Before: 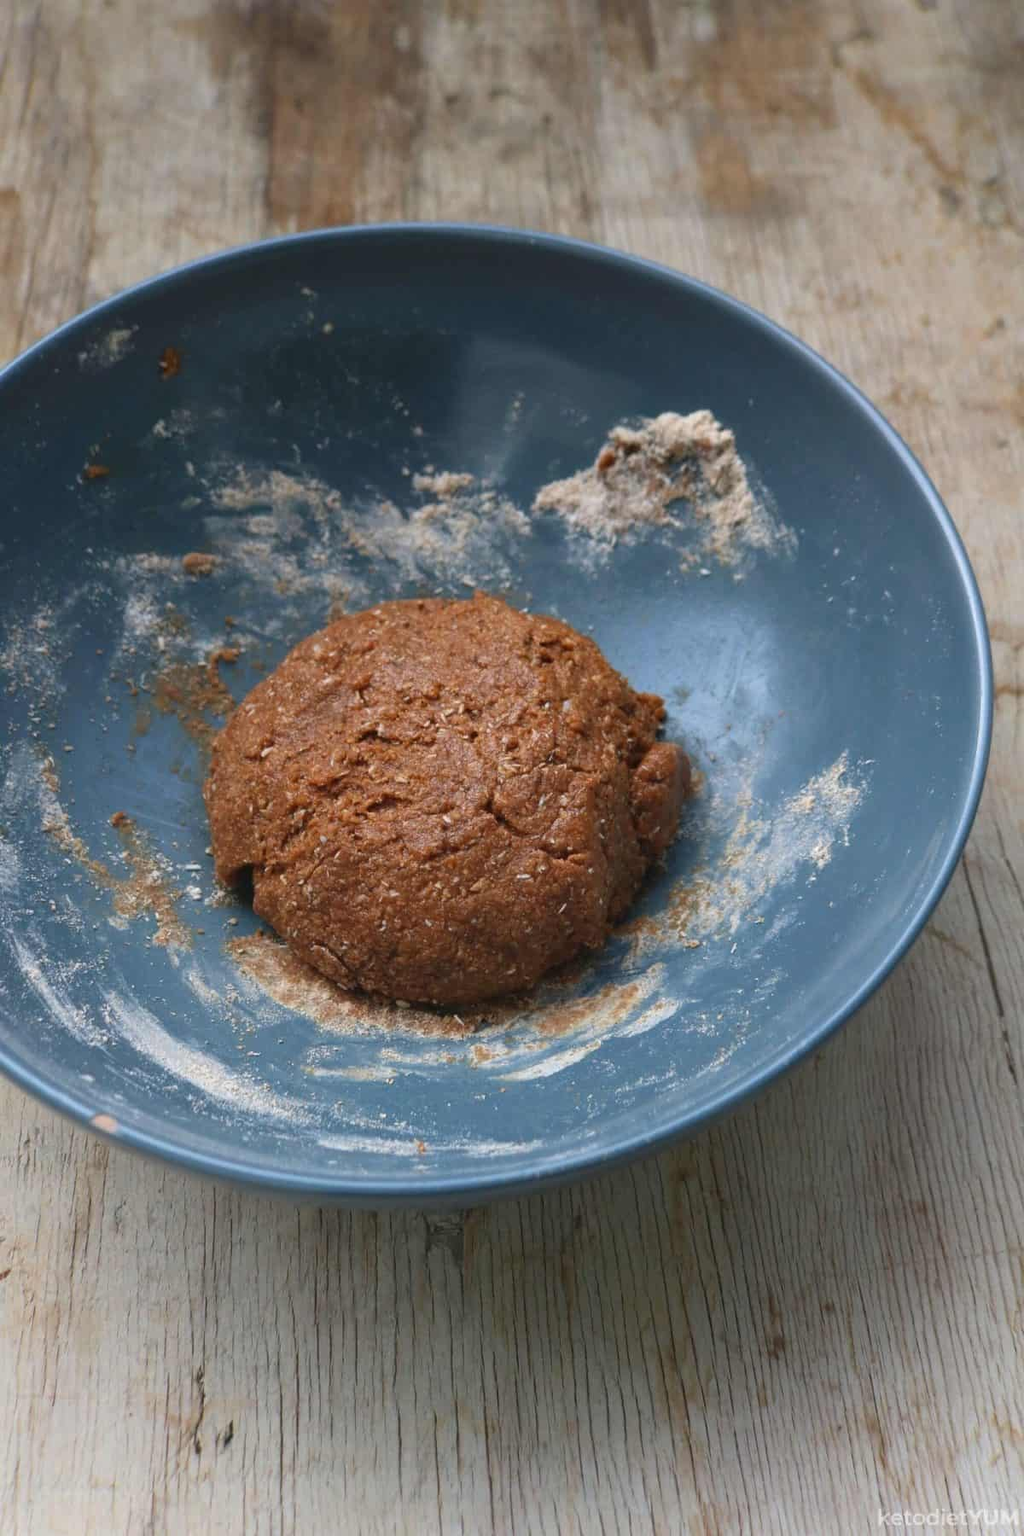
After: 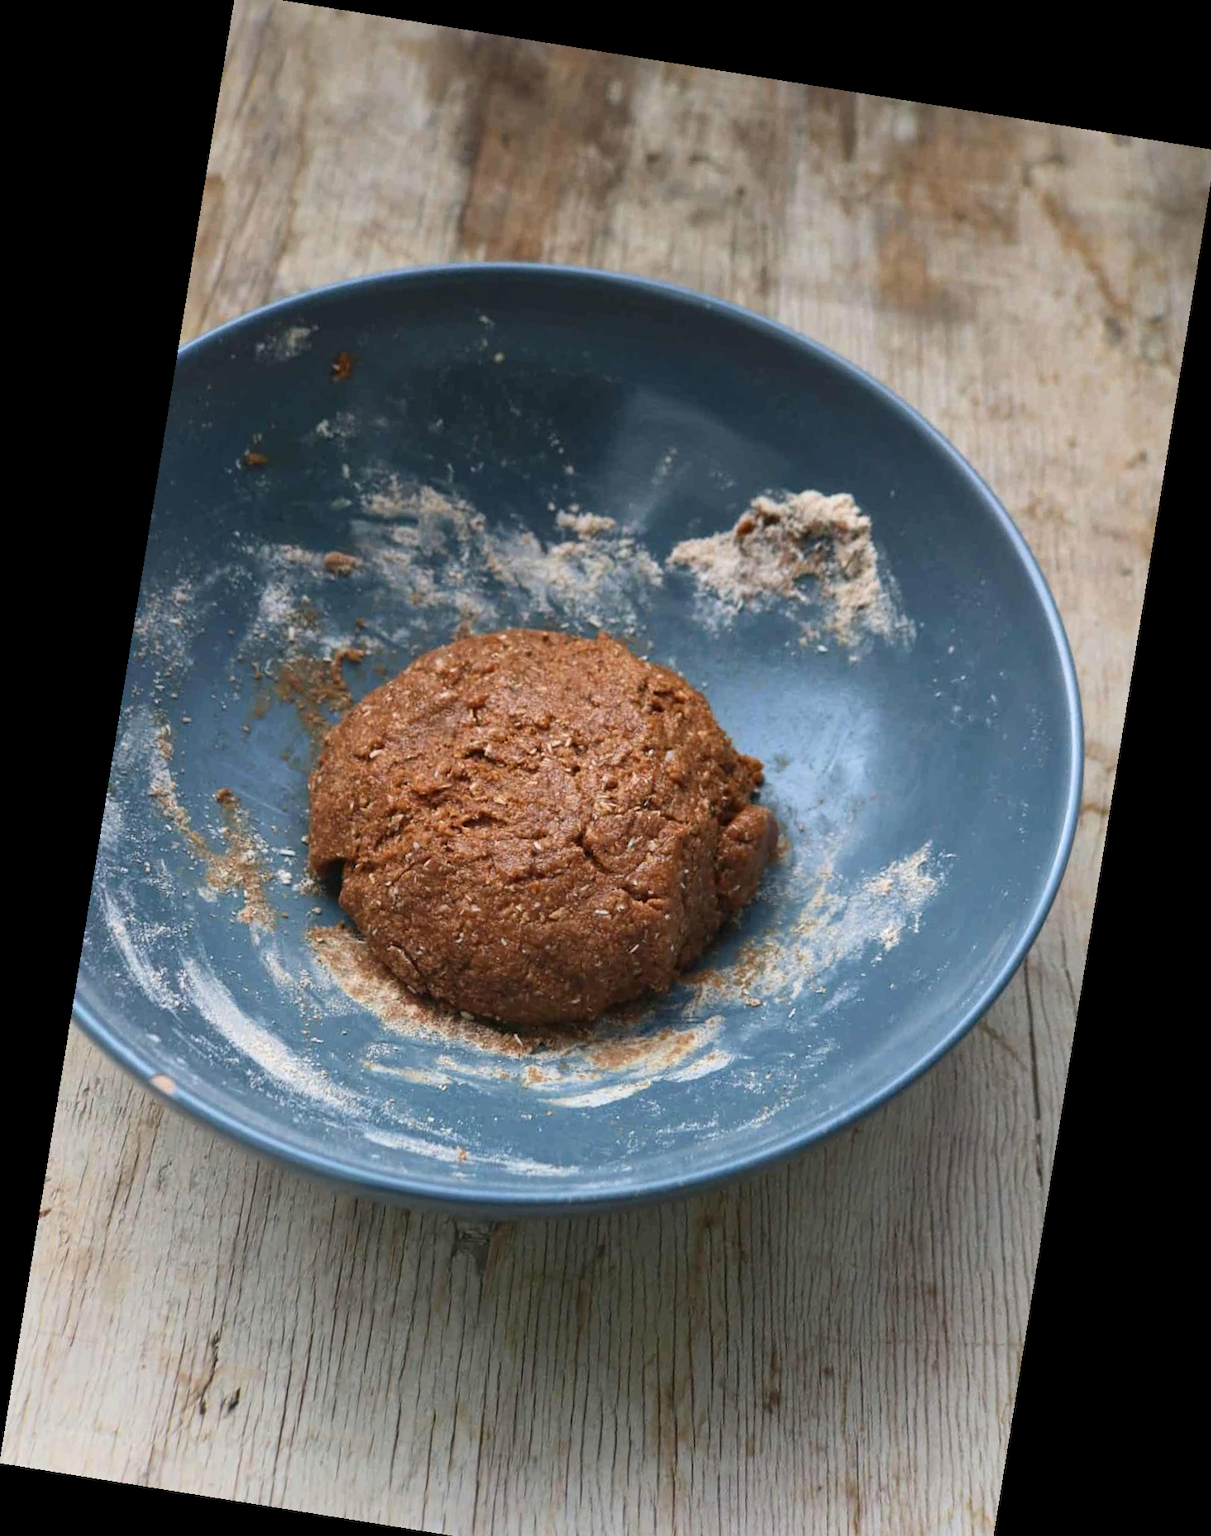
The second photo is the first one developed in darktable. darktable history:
tone curve: curves: ch0 [(0, 0) (0.251, 0.254) (0.689, 0.733) (1, 1)]
local contrast: mode bilateral grid, contrast 20, coarseness 50, detail 120%, midtone range 0.2
rotate and perspective: rotation 9.12°, automatic cropping off
crop: top 0.448%, right 0.264%, bottom 5.045%
